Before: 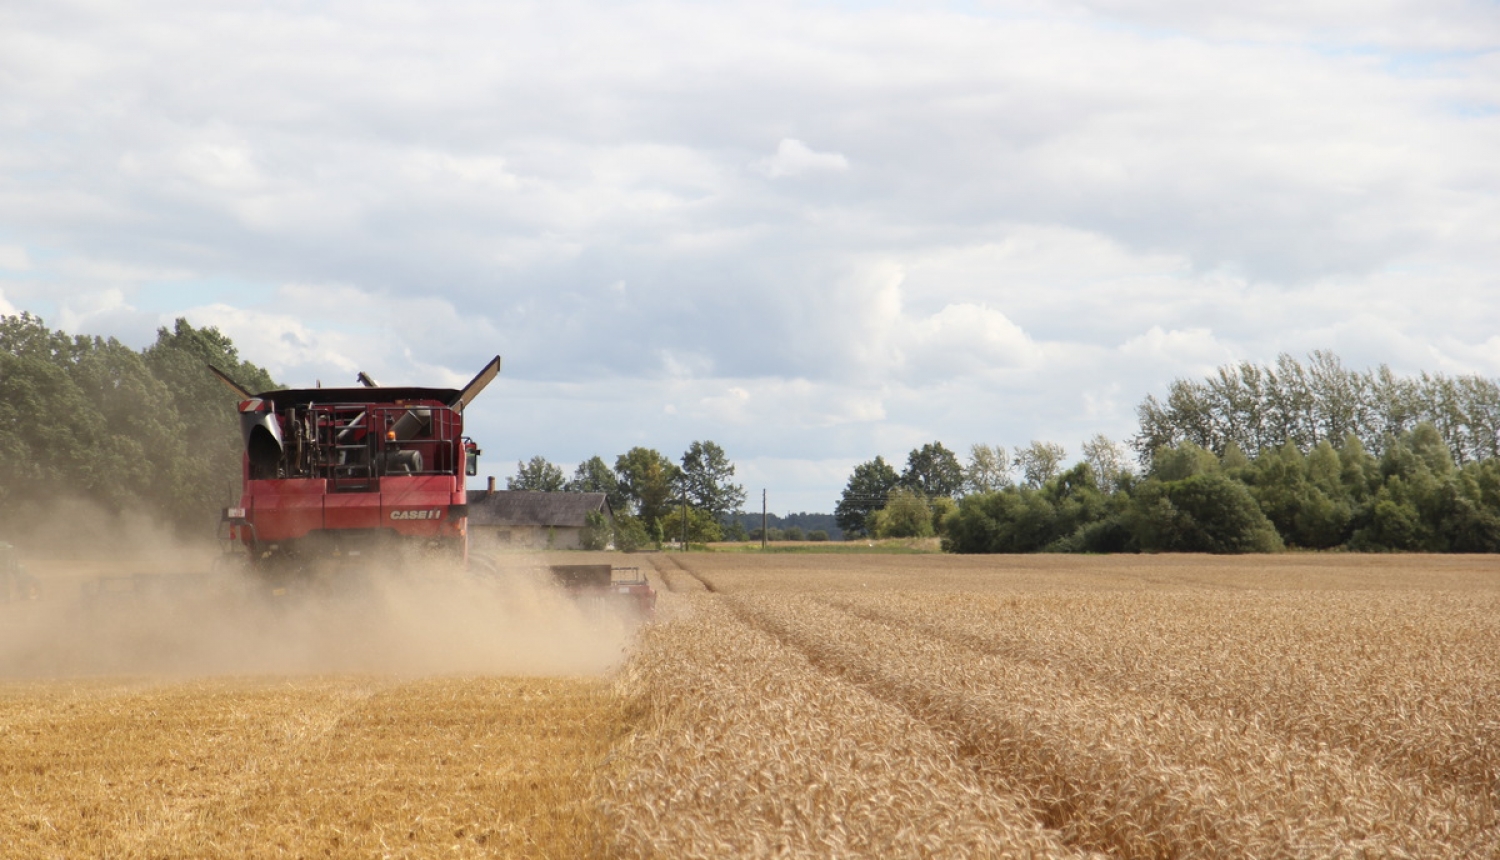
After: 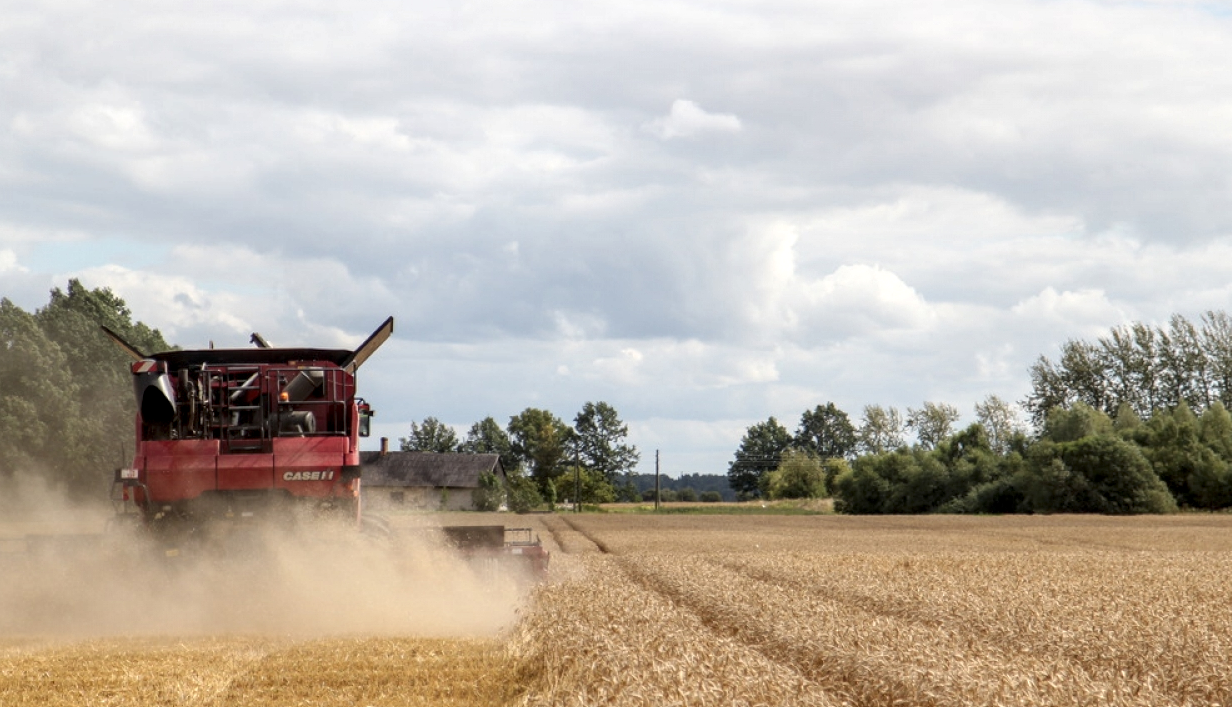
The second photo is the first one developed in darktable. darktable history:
crop and rotate: left 7.196%, top 4.574%, right 10.605%, bottom 13.178%
local contrast: detail 150%
